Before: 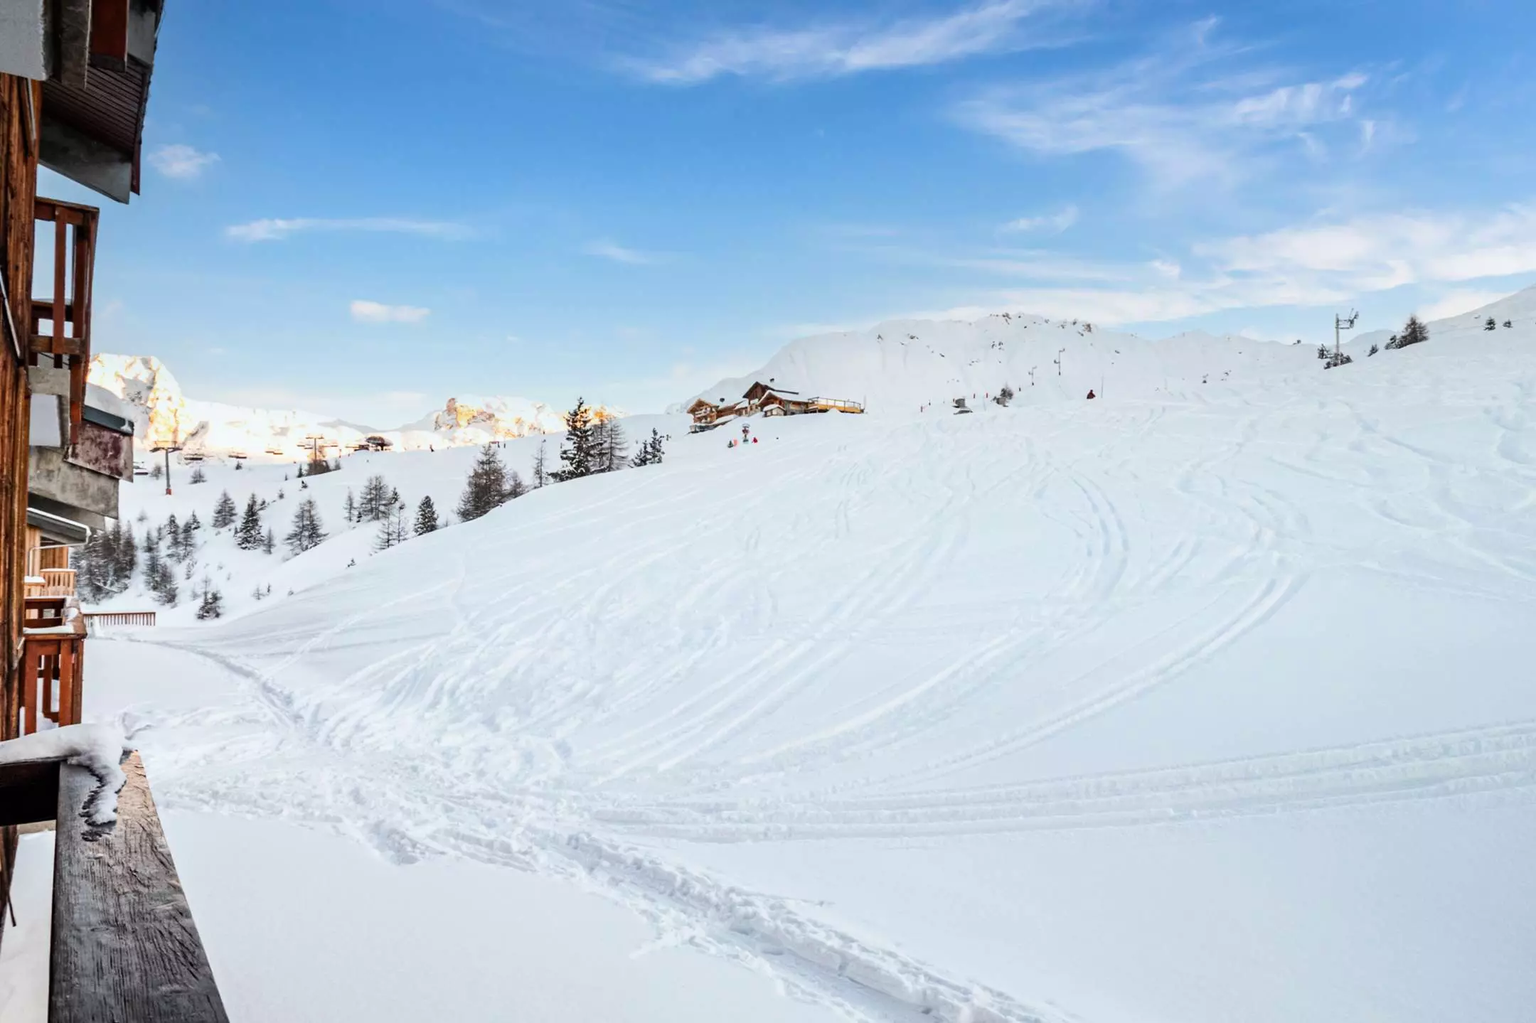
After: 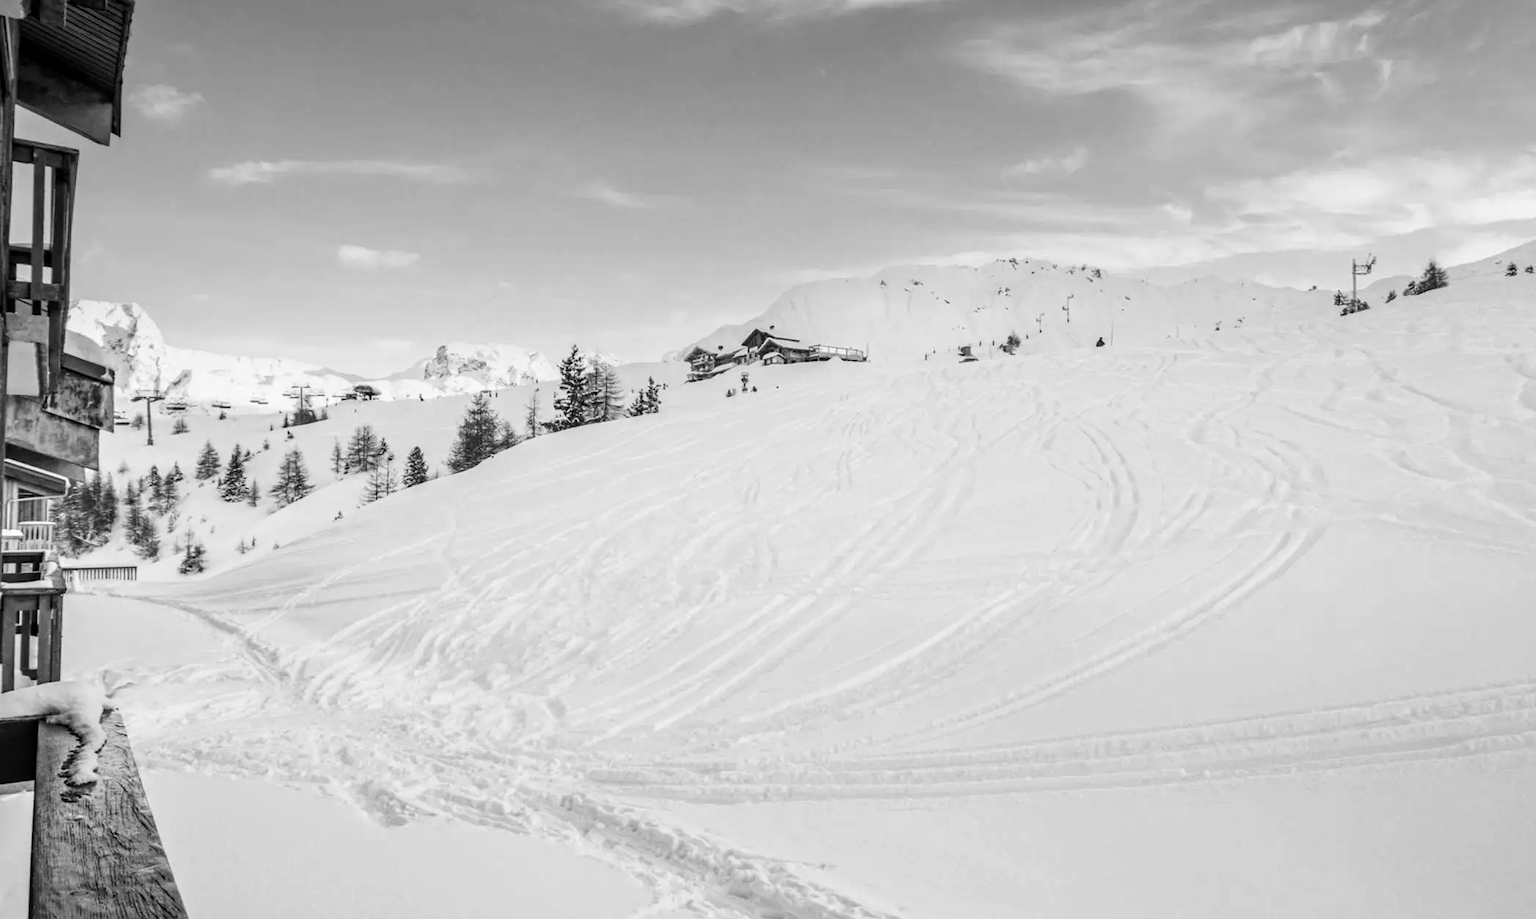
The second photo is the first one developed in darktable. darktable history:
monochrome: a 32, b 64, size 2.3
local contrast: on, module defaults
crop: left 1.507%, top 6.147%, right 1.379%, bottom 6.637%
